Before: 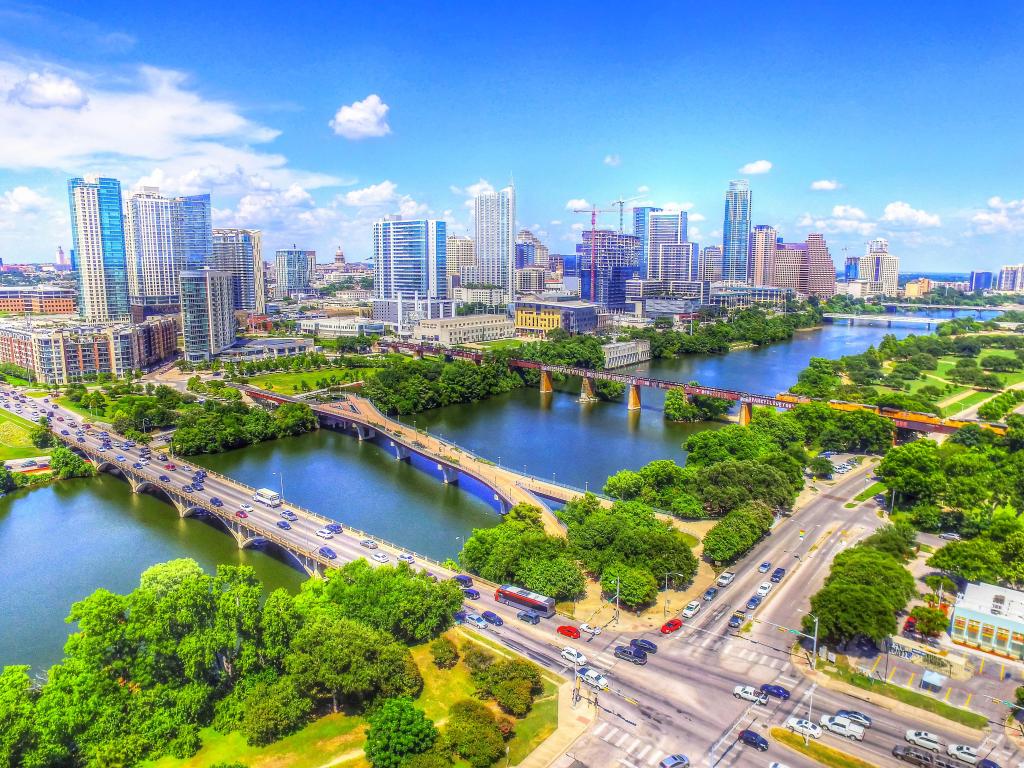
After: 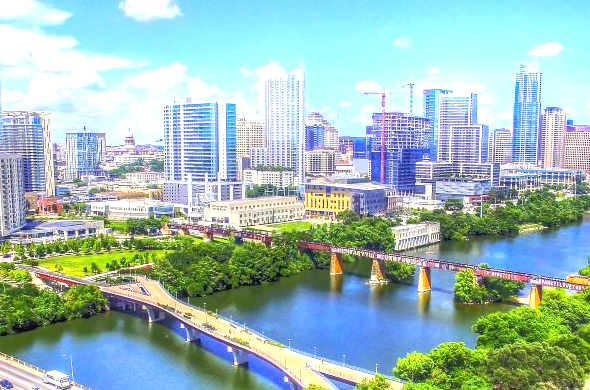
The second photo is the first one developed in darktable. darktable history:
crop: left 20.604%, top 15.367%, right 21.769%, bottom 33.831%
tone equalizer: -8 EV -0.534 EV, -7 EV -0.314 EV, -6 EV -0.049 EV, -5 EV 0.408 EV, -4 EV 0.974 EV, -3 EV 0.792 EV, -2 EV -0.014 EV, -1 EV 0.14 EV, +0 EV -0.034 EV
exposure: black level correction 0, exposure 0.691 EV, compensate highlight preservation false
